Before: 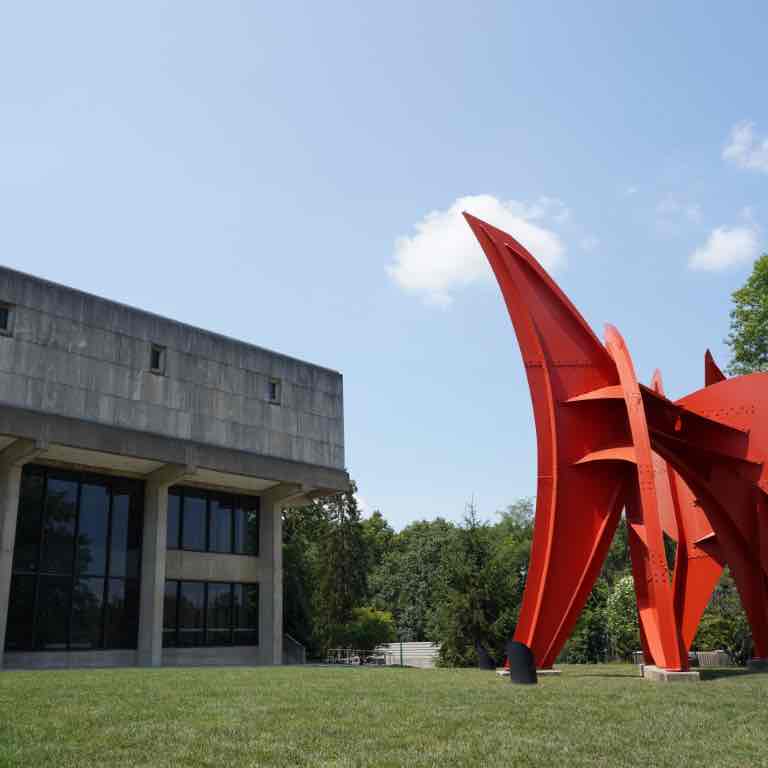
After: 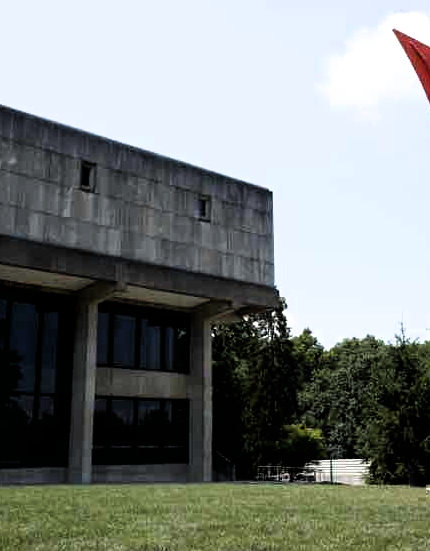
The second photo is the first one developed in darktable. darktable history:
filmic rgb: black relative exposure -8.25 EV, white relative exposure 2.24 EV, threshold 5.95 EV, hardness 7.2, latitude 84.83%, contrast 1.69, highlights saturation mix -3.46%, shadows ↔ highlights balance -2.09%, enable highlight reconstruction true
crop: left 9.204%, top 23.828%, right 34.777%, bottom 4.321%
